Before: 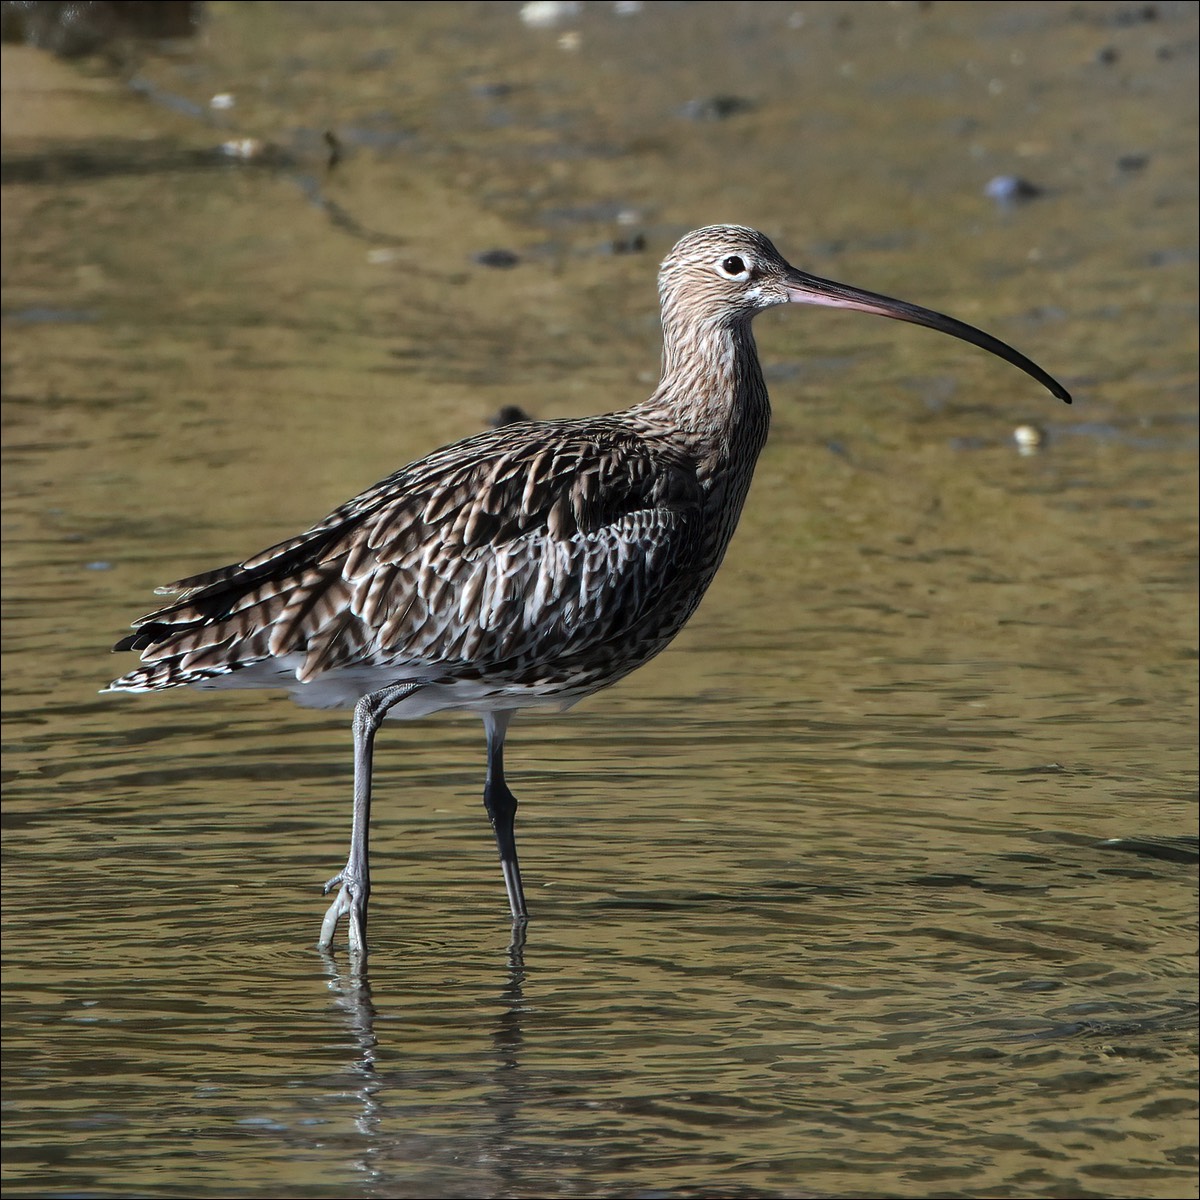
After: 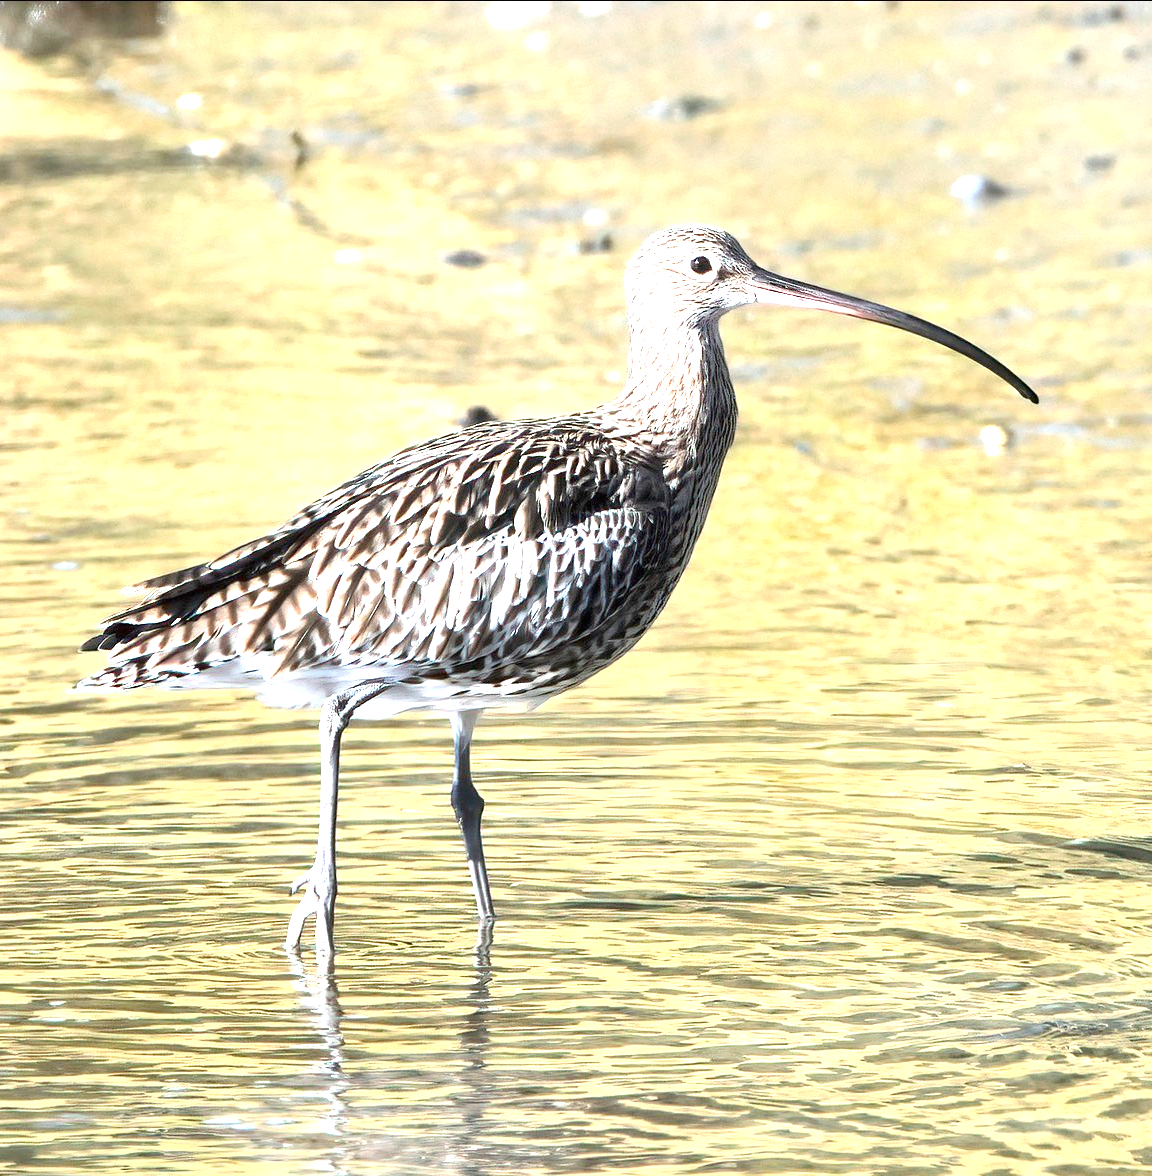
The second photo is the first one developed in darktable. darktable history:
crop and rotate: left 2.763%, right 1.189%, bottom 1.917%
exposure: black level correction 0, exposure 2.163 EV, compensate highlight preservation false
